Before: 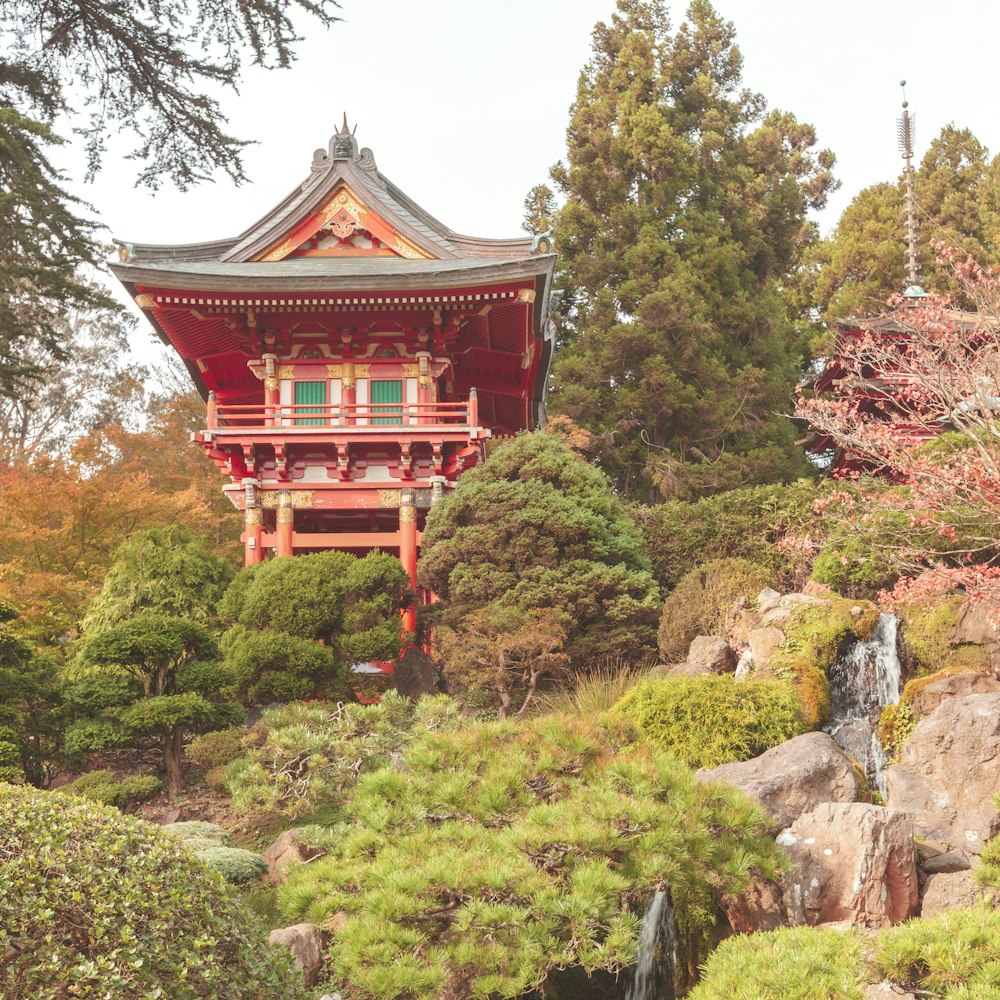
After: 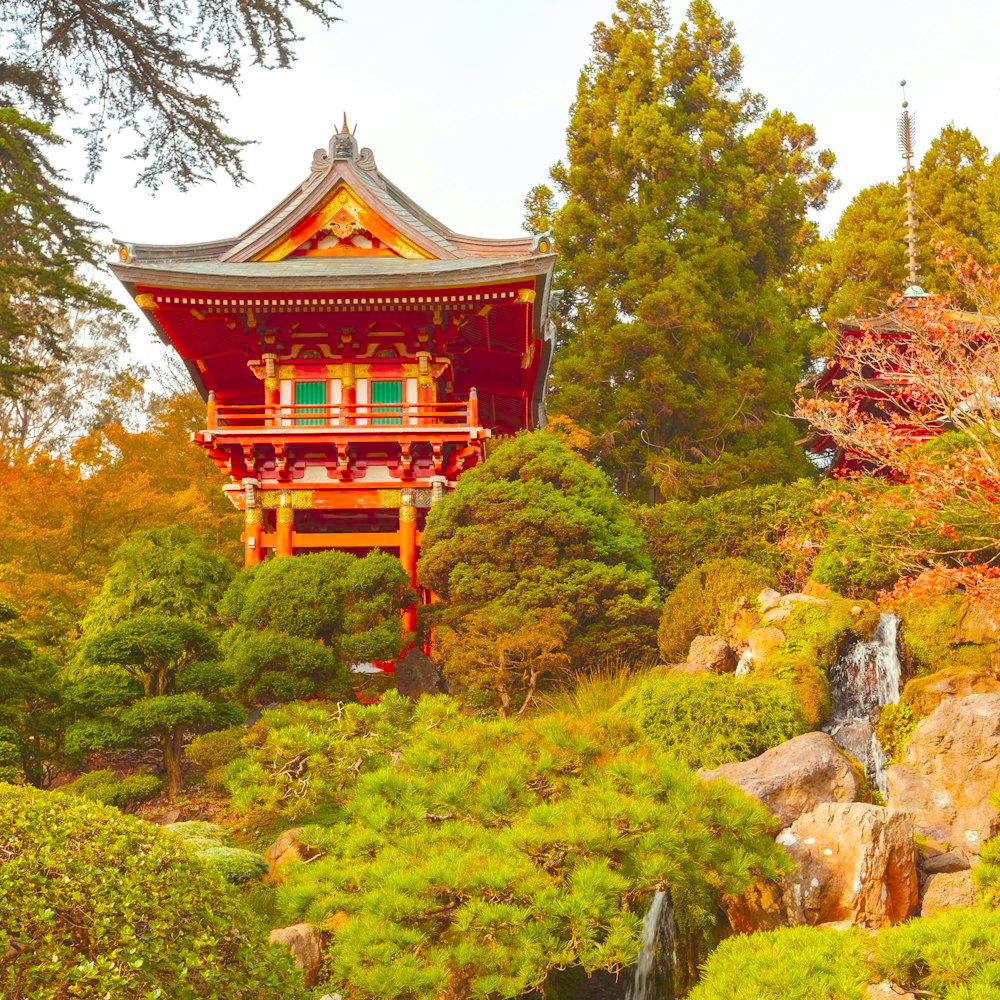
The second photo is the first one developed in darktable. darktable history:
color balance rgb: linear chroma grading › global chroma 9.107%, perceptual saturation grading › global saturation 65.959%, perceptual saturation grading › highlights 49.539%, perceptual saturation grading › shadows 29.932%
